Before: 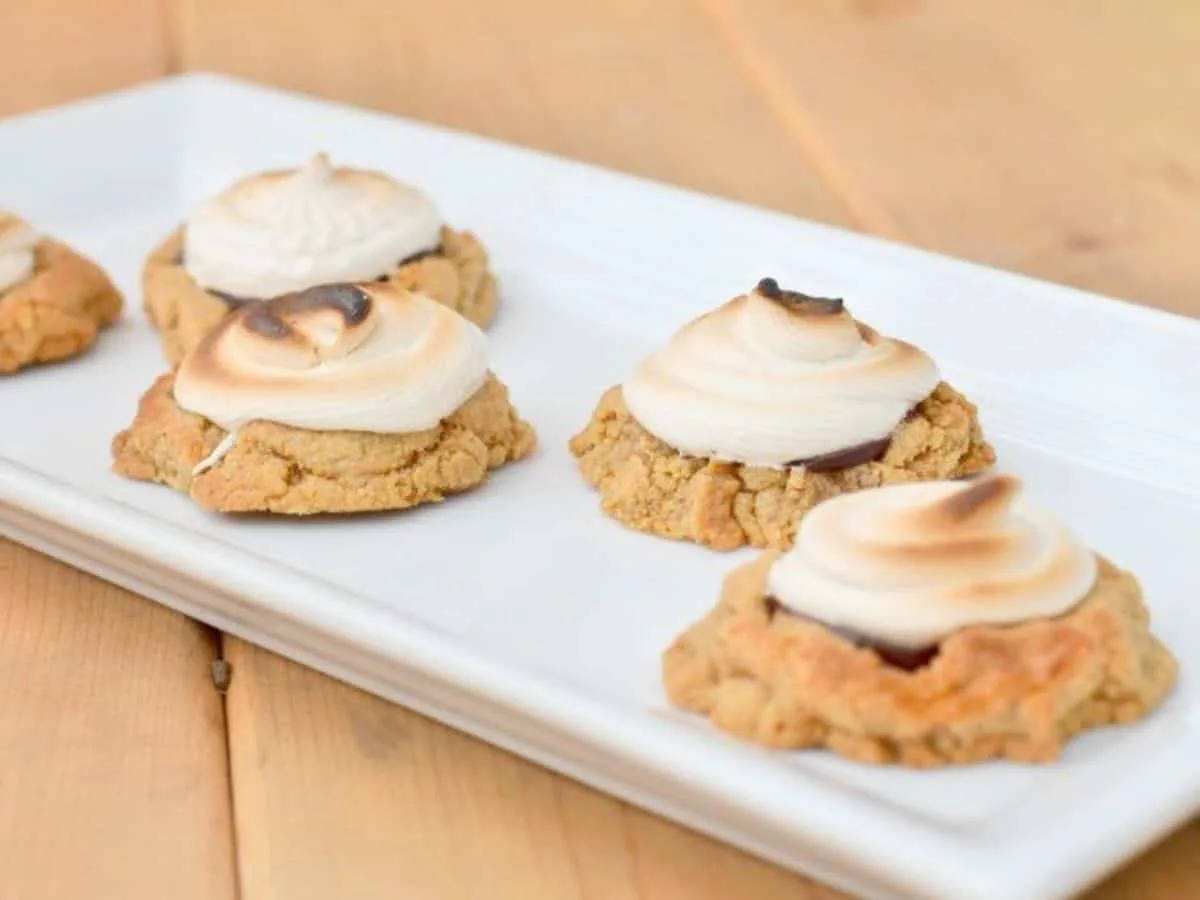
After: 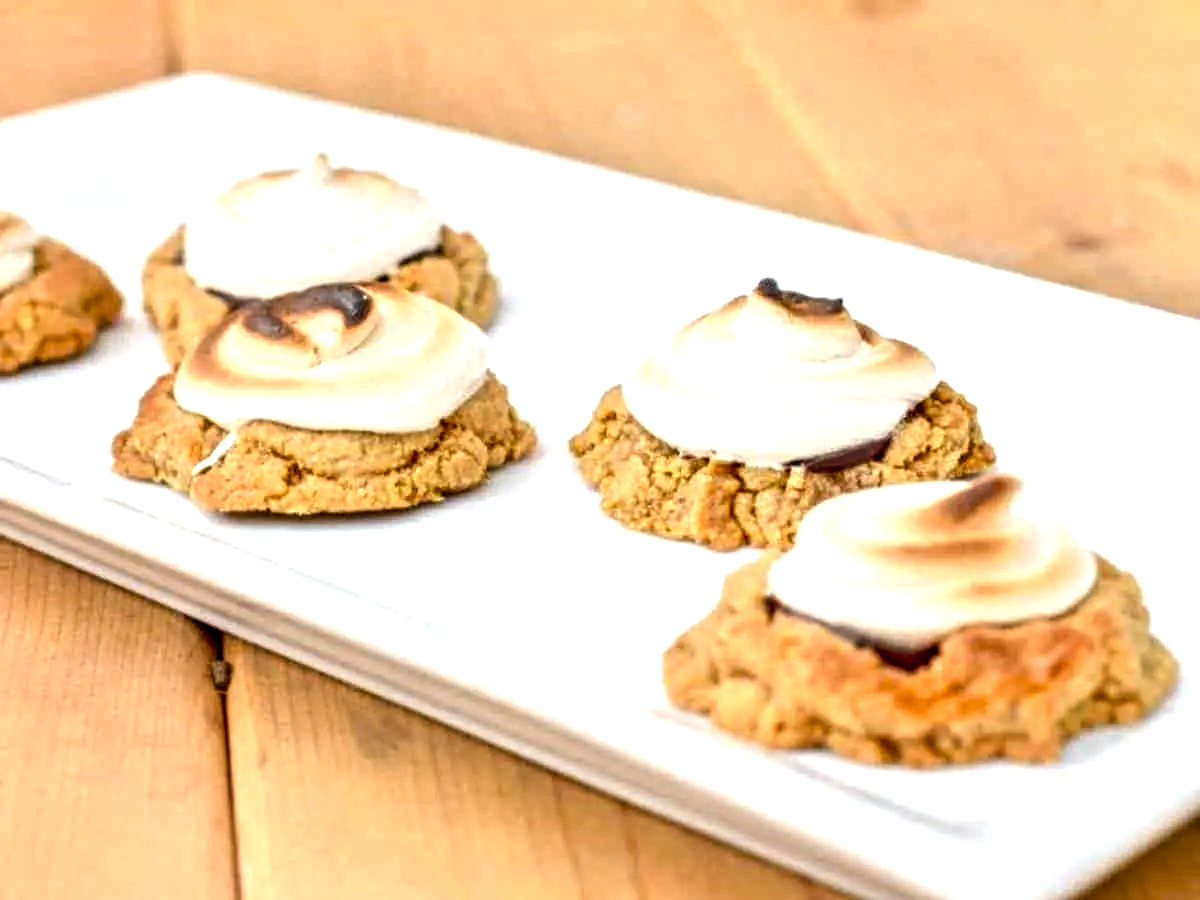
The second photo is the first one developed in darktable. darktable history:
color balance: lift [0.991, 1, 1, 1], gamma [0.996, 1, 1, 1], input saturation 98.52%, contrast 20.34%, output saturation 103.72%
contrast equalizer: y [[0.5, 0.501, 0.525, 0.597, 0.58, 0.514], [0.5 ×6], [0.5 ×6], [0 ×6], [0 ×6]]
local contrast: detail 130%
